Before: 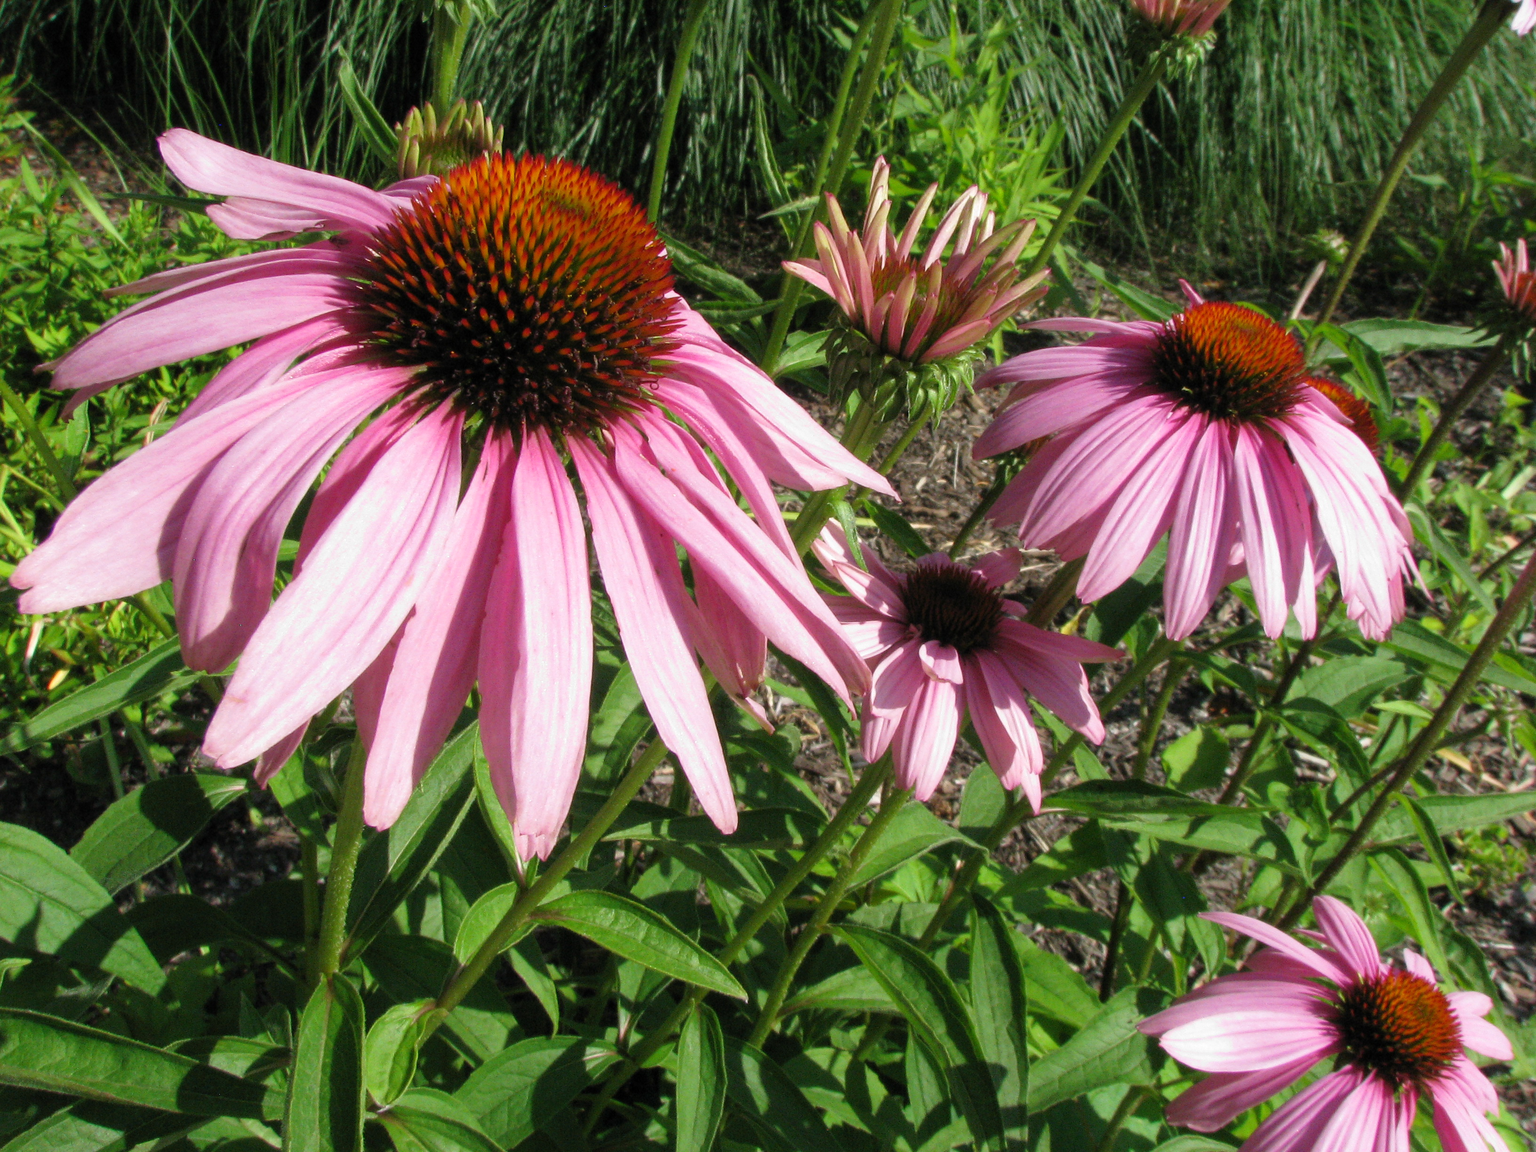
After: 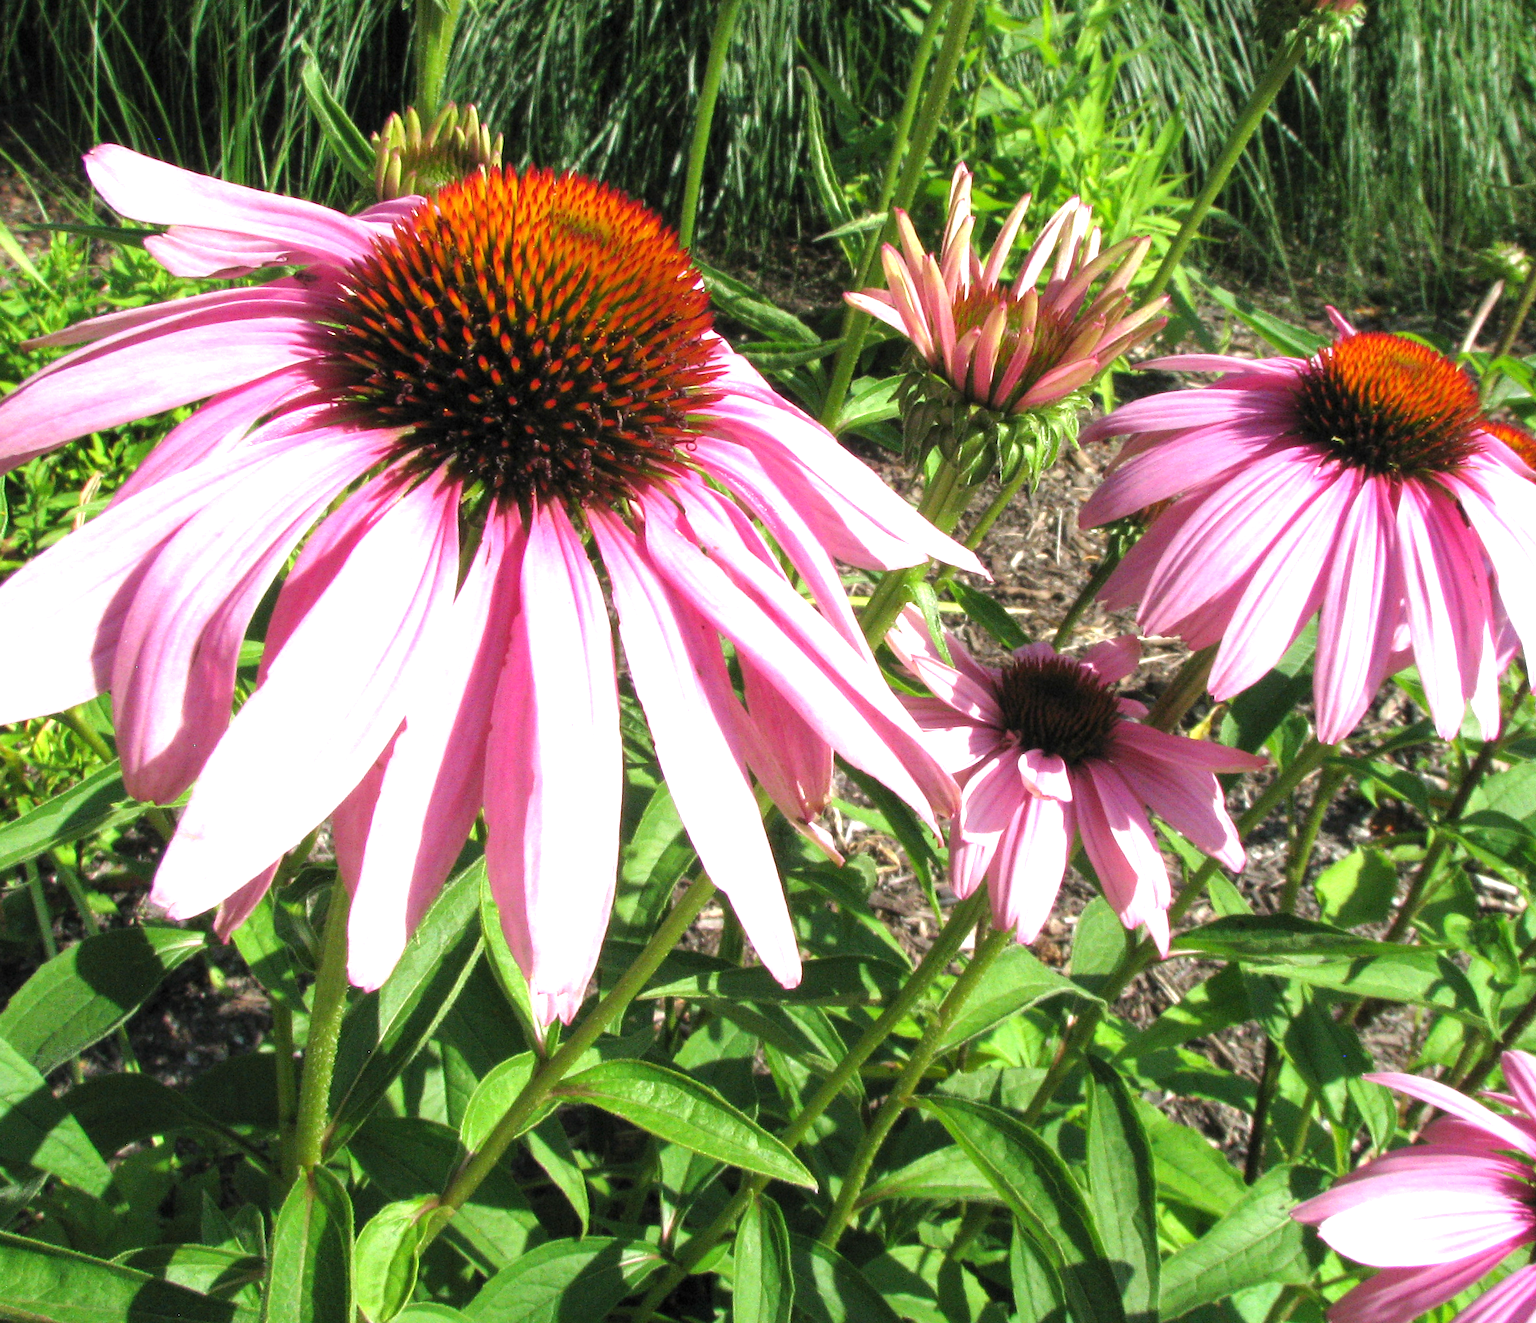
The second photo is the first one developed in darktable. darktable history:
crop and rotate: angle 1°, left 4.281%, top 0.642%, right 11.383%, bottom 2.486%
exposure: black level correction 0, exposure 1 EV, compensate exposure bias true, compensate highlight preservation false
